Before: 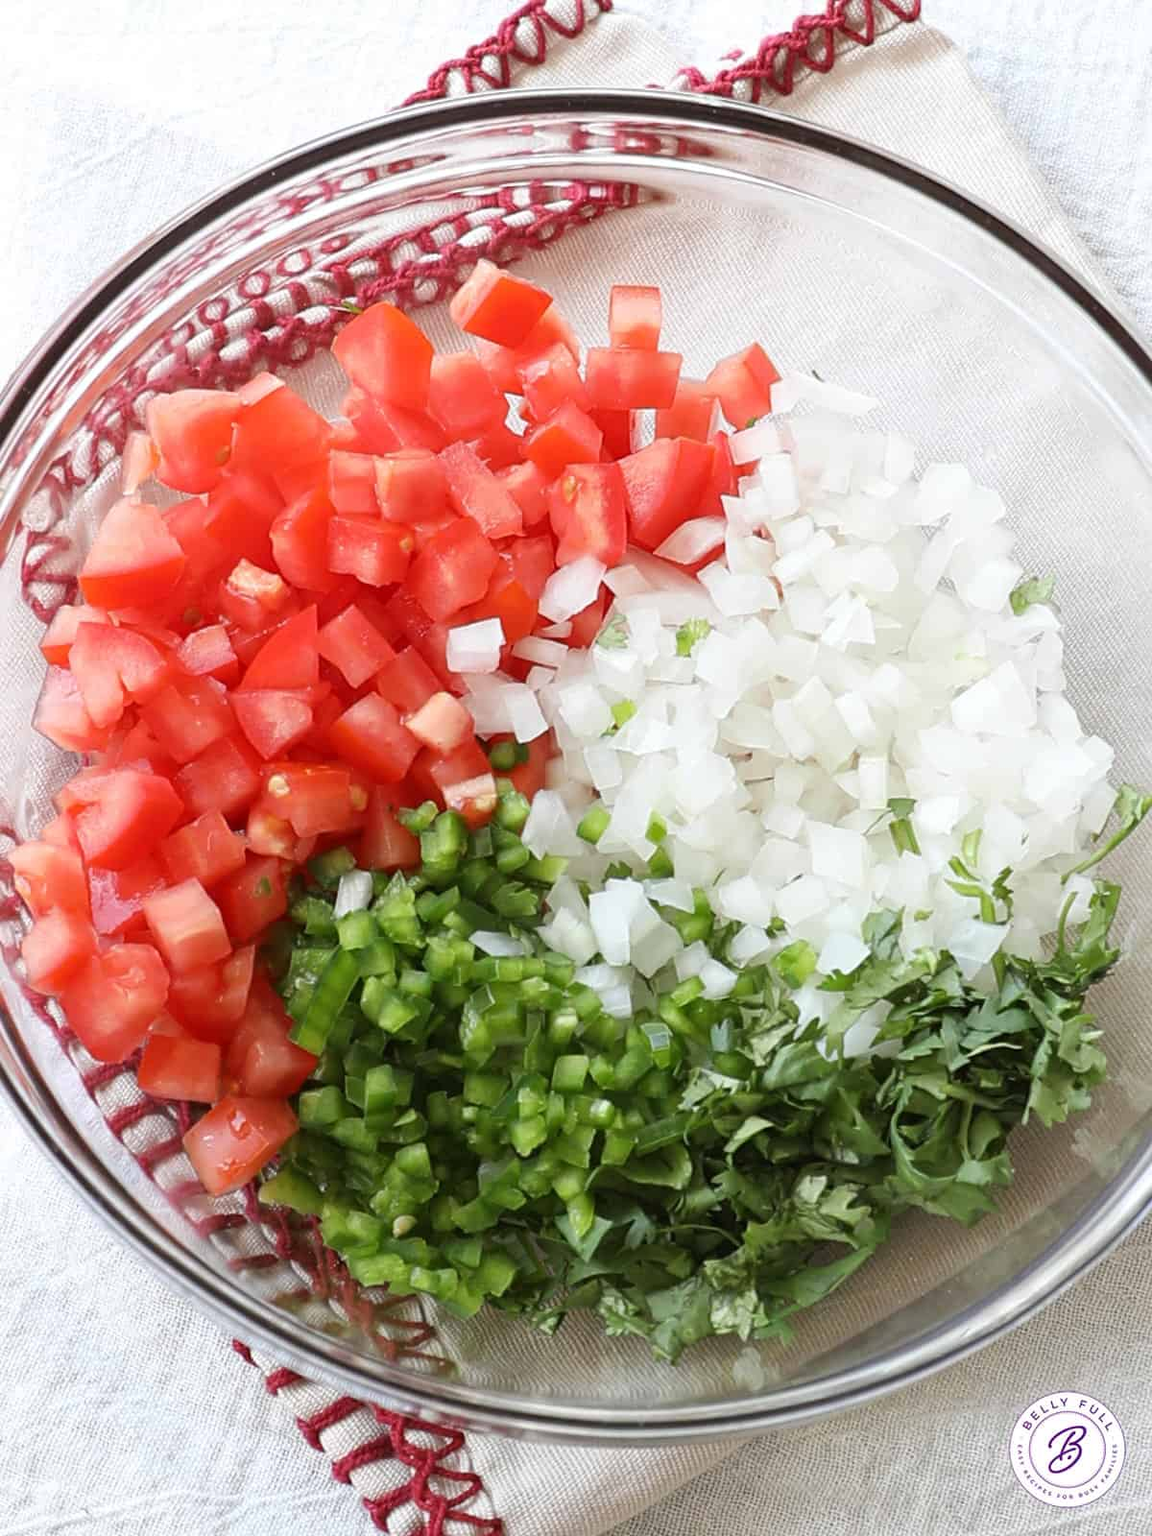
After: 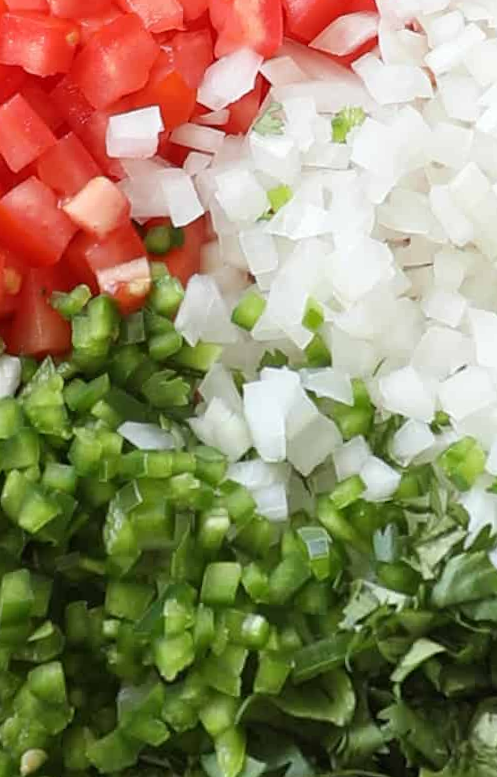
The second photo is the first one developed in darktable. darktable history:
rotate and perspective: rotation 0.72°, lens shift (vertical) -0.352, lens shift (horizontal) -0.051, crop left 0.152, crop right 0.859, crop top 0.019, crop bottom 0.964
crop: left 25%, top 25%, right 25%, bottom 25%
